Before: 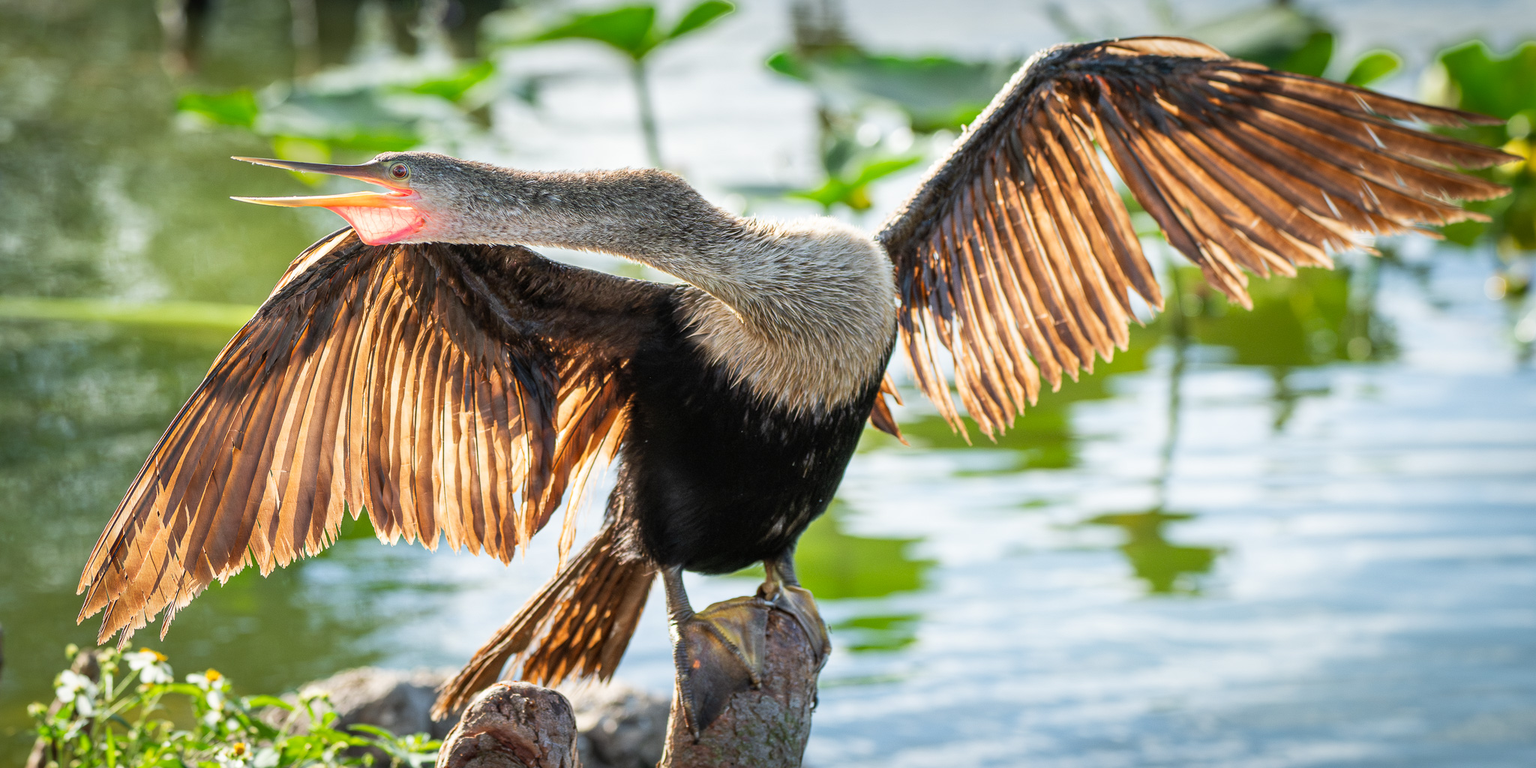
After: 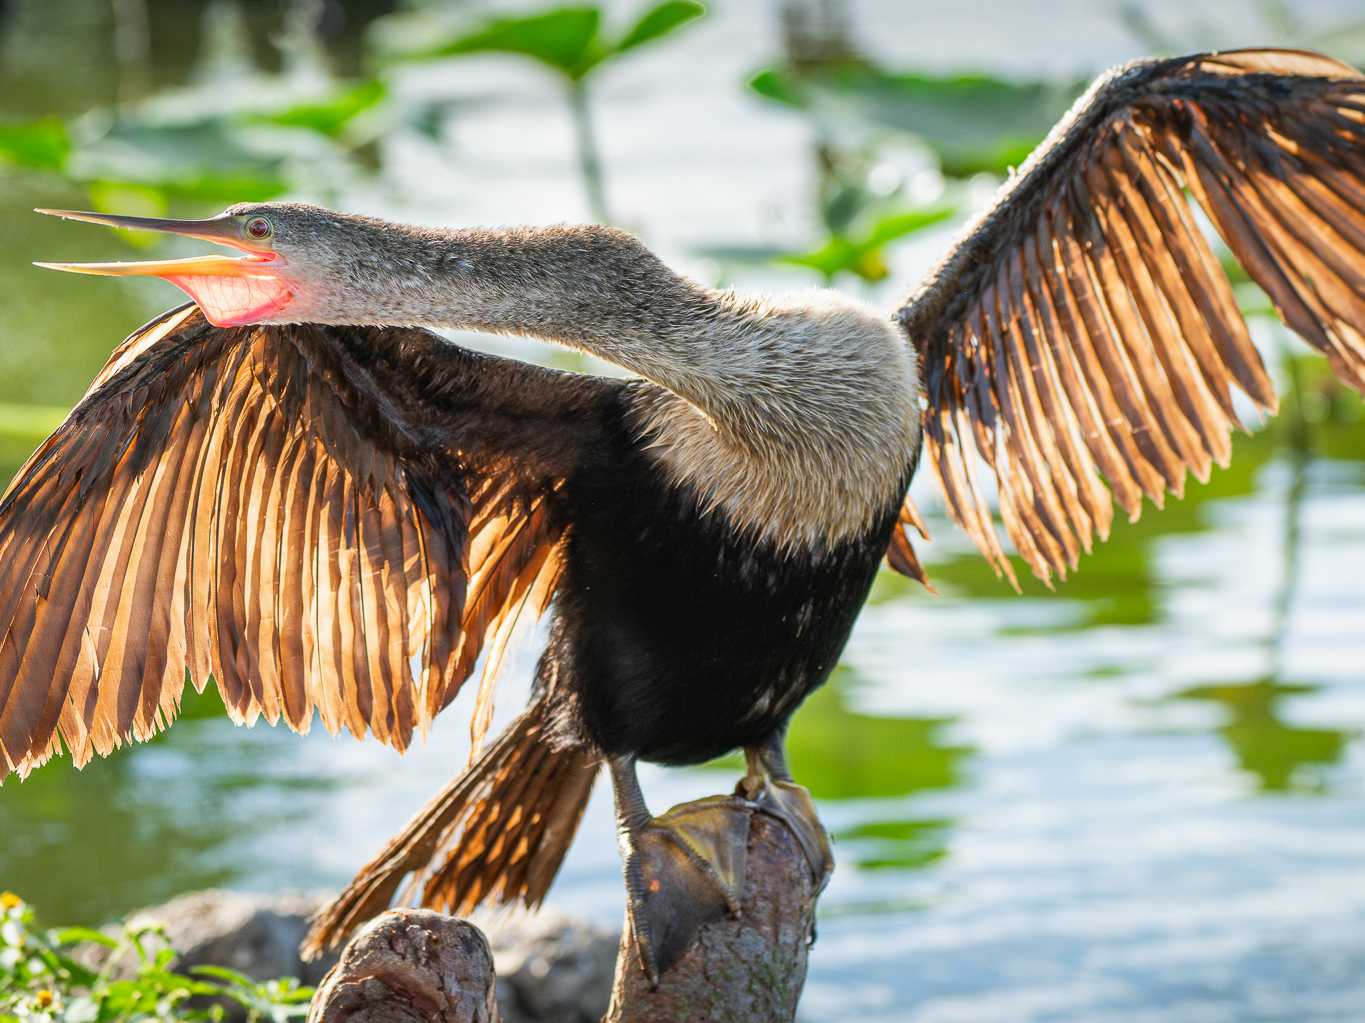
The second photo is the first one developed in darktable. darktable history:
crop and rotate: left 13.409%, right 19.924%
contrast brightness saturation: contrast -0.02, brightness -0.01, saturation 0.03
